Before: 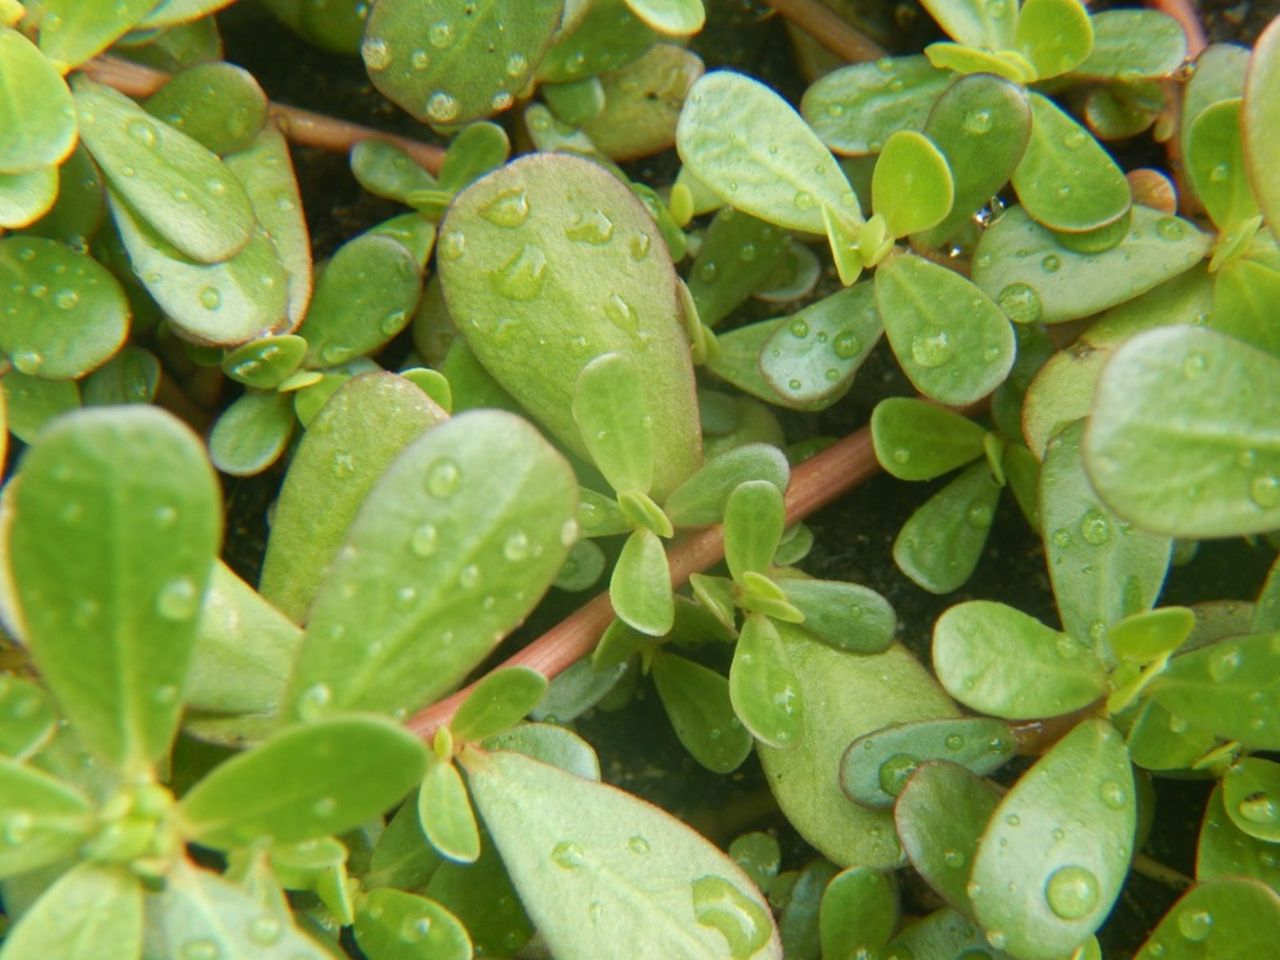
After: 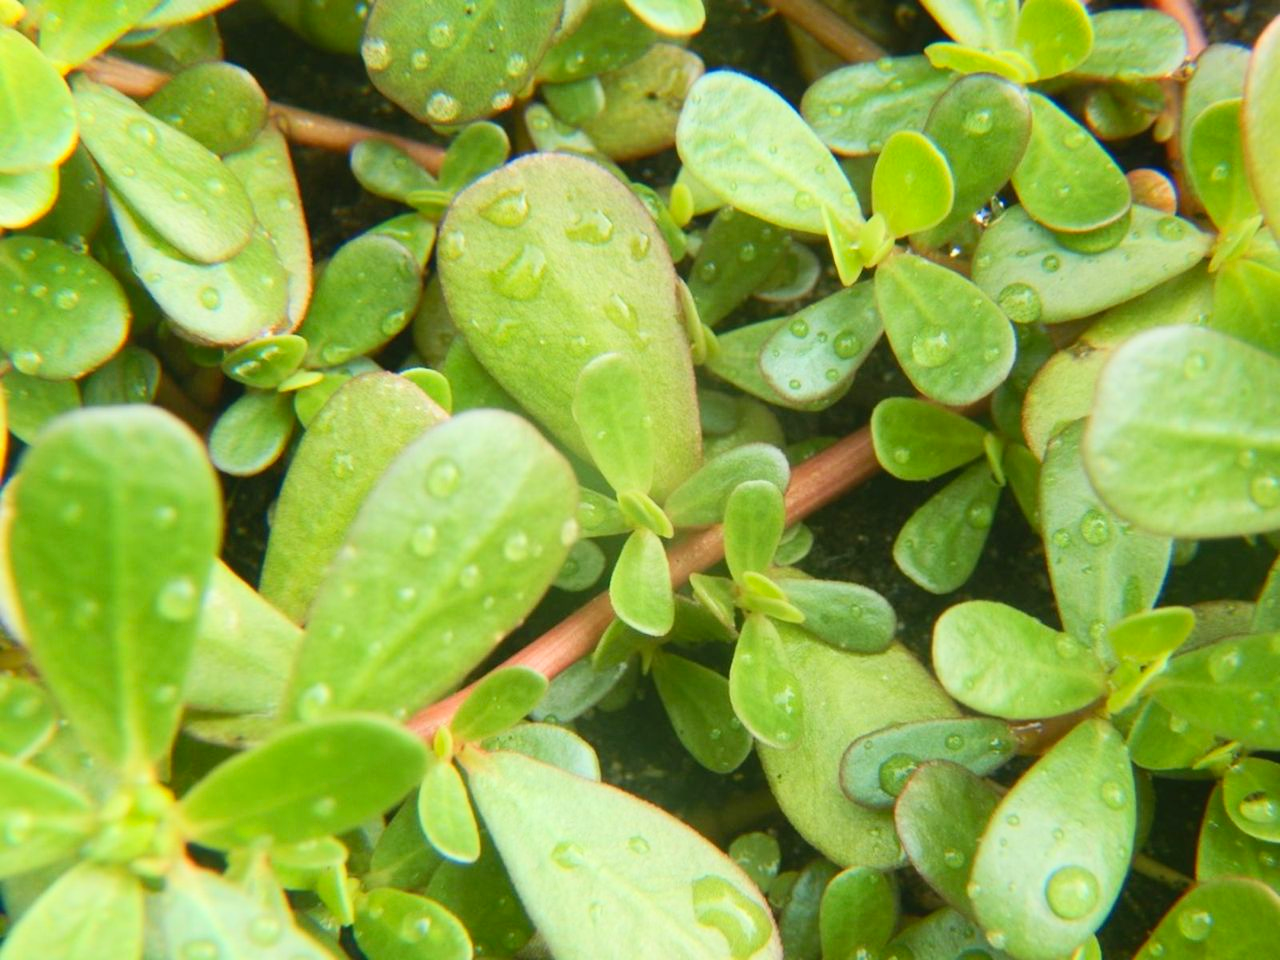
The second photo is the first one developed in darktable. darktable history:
contrast brightness saturation: contrast 0.196, brightness 0.166, saturation 0.224
